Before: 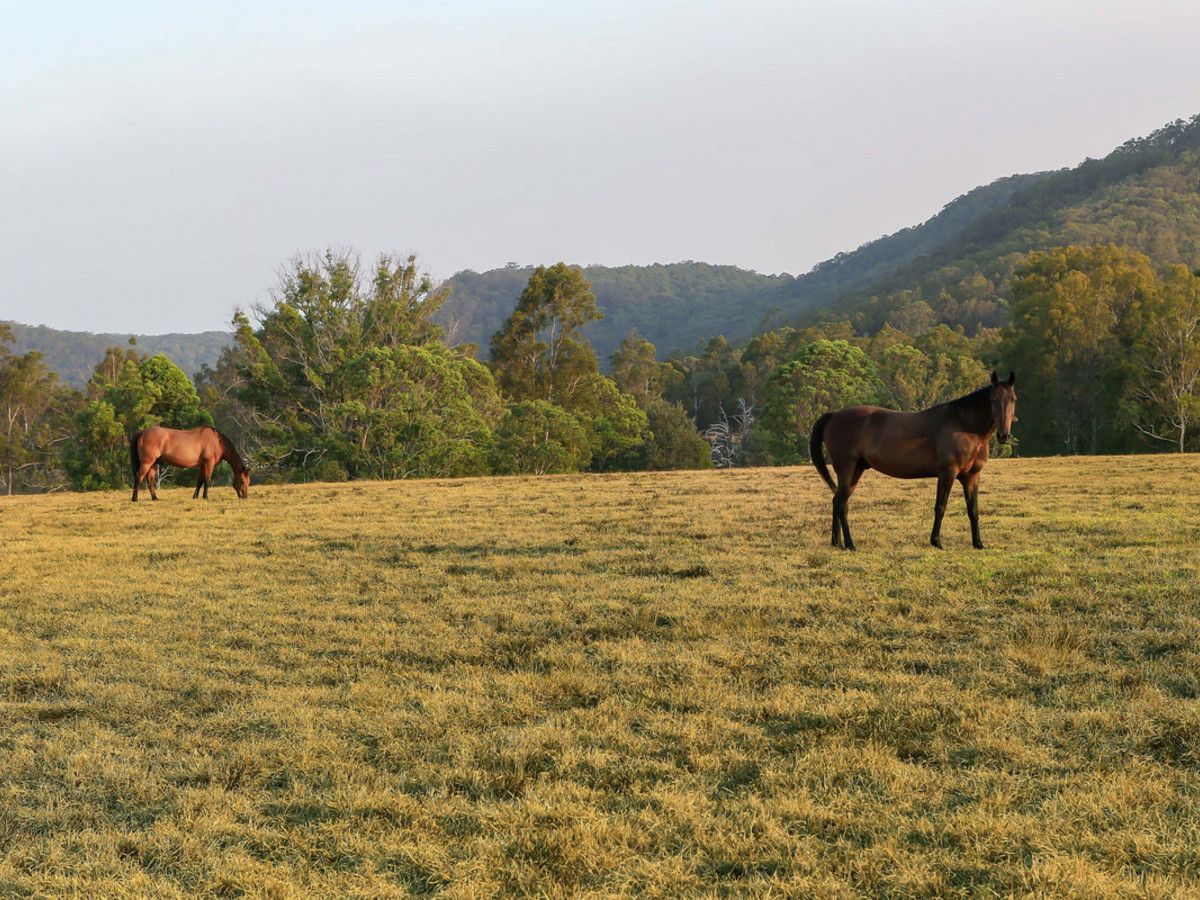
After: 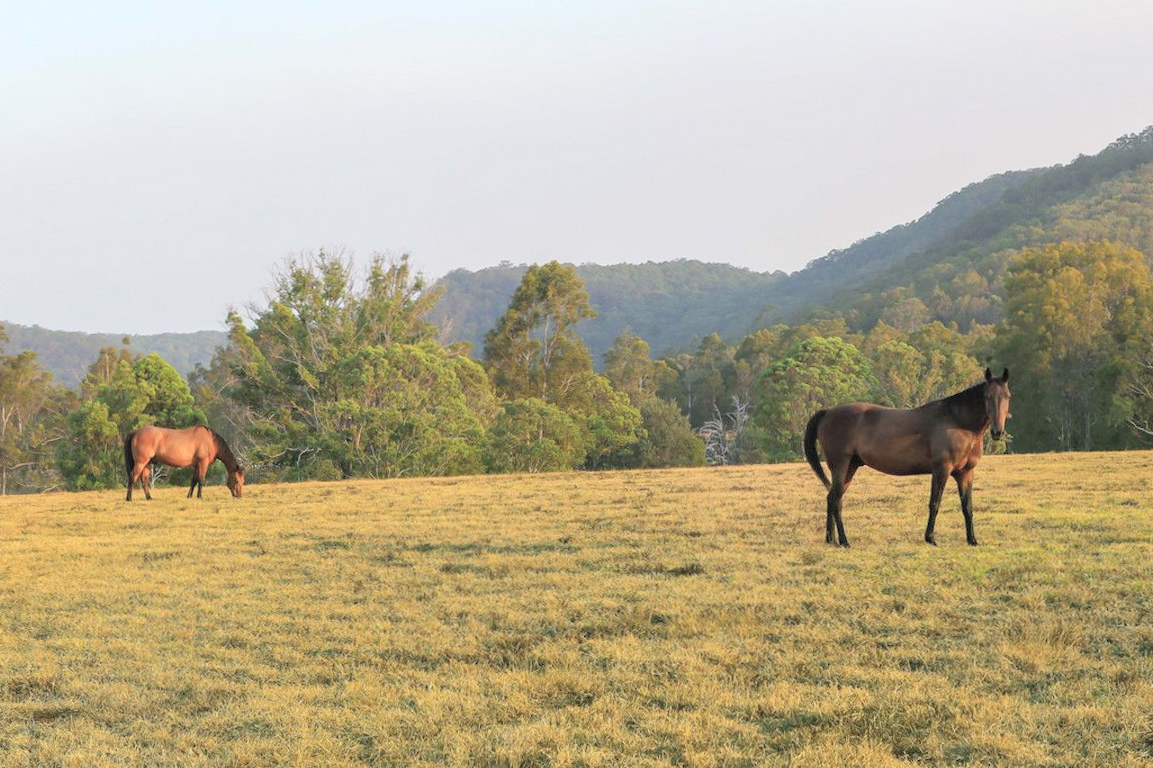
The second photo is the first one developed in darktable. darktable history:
contrast brightness saturation: brightness 0.28
crop and rotate: angle 0.2°, left 0.275%, right 3.127%, bottom 14.18%
